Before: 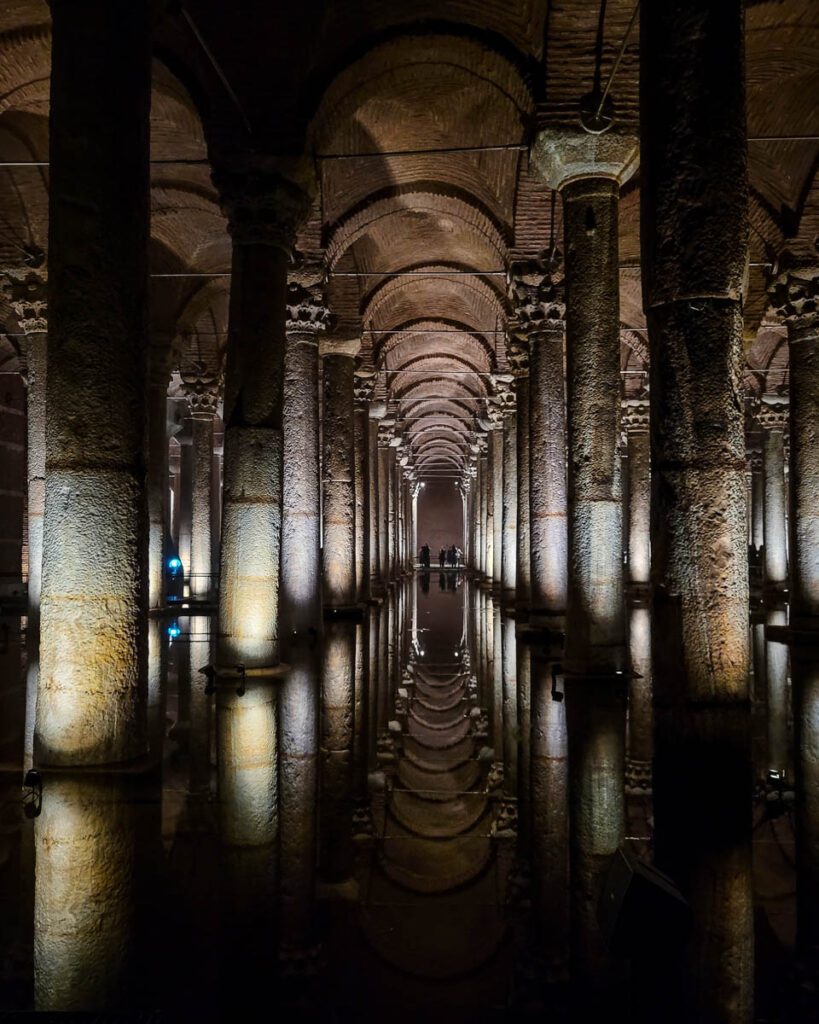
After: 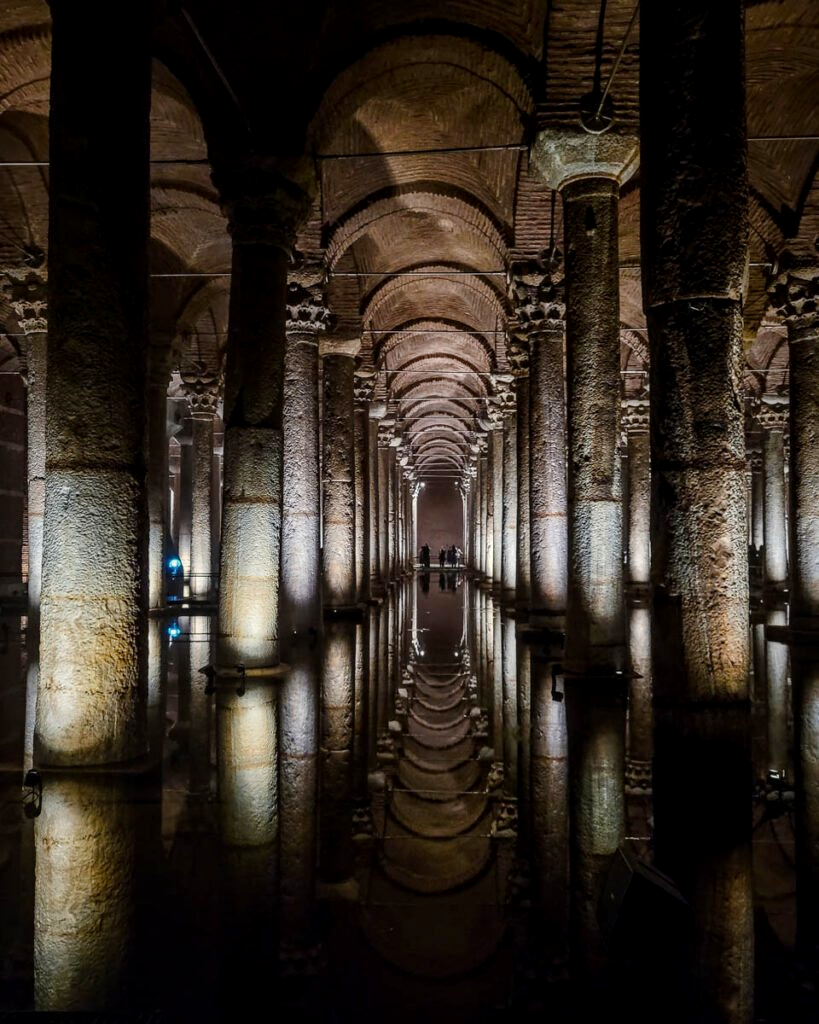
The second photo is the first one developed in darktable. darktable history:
color balance rgb: perceptual saturation grading › global saturation 0.793%, perceptual saturation grading › highlights -31.85%, perceptual saturation grading › mid-tones 5.199%, perceptual saturation grading › shadows 17.996%
local contrast: on, module defaults
